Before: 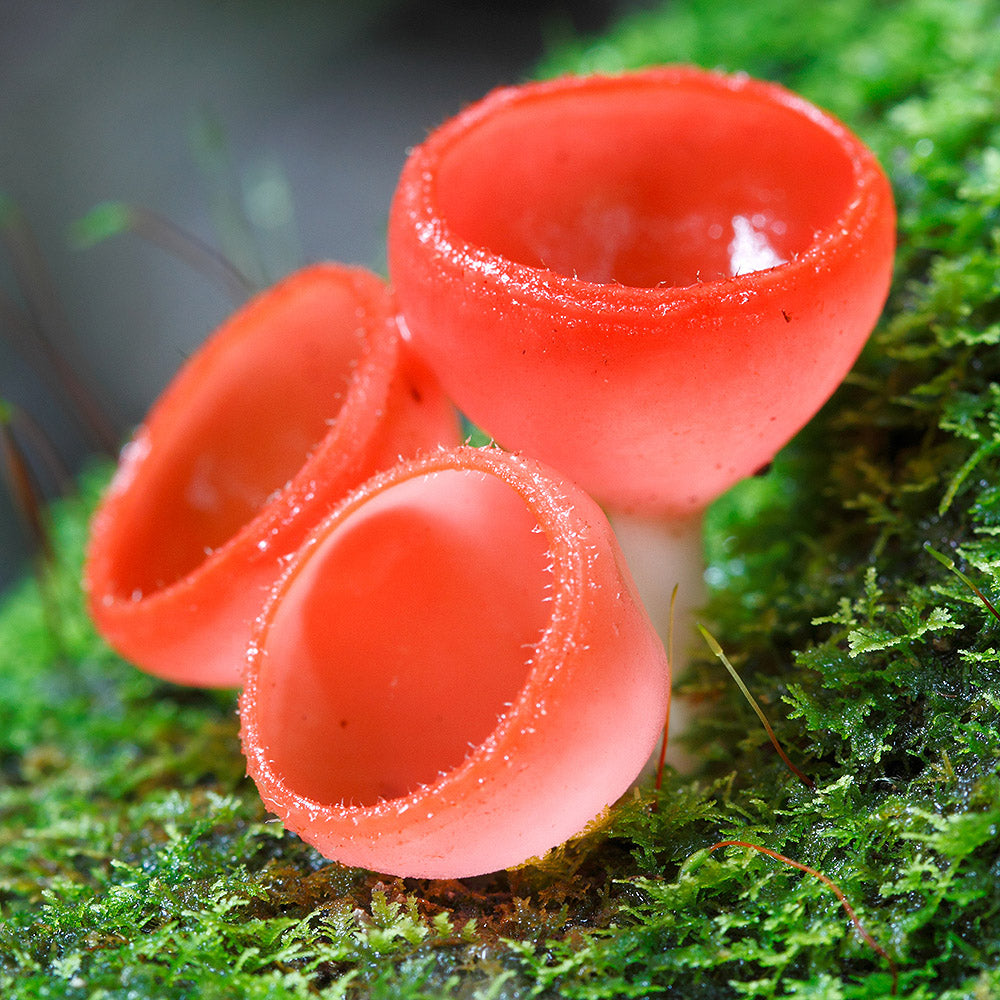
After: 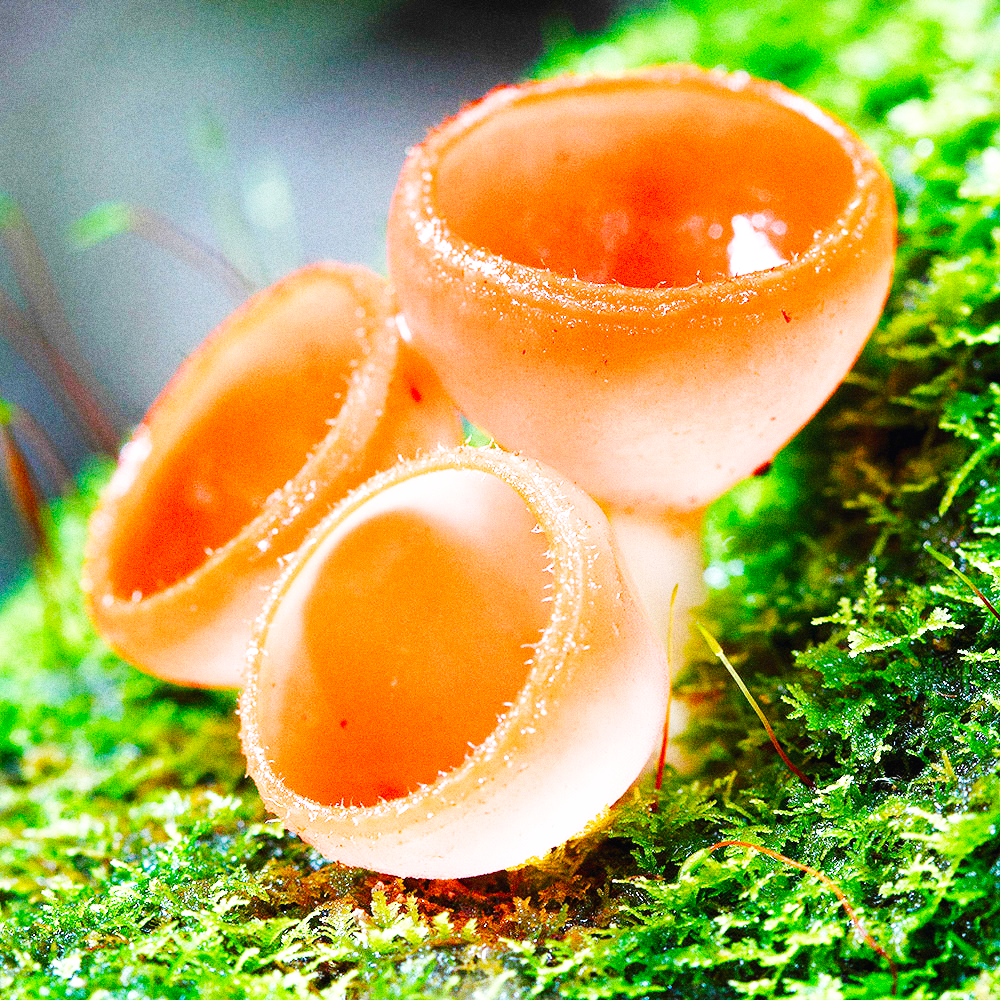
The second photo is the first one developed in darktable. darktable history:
grain: coarseness 0.09 ISO, strength 40%
color balance rgb: perceptual saturation grading › global saturation 25%, perceptual saturation grading › highlights -50%, perceptual saturation grading › shadows 30%, perceptual brilliance grading › global brilliance 12%, global vibrance 20%
base curve: curves: ch0 [(0, 0.003) (0.001, 0.002) (0.006, 0.004) (0.02, 0.022) (0.048, 0.086) (0.094, 0.234) (0.162, 0.431) (0.258, 0.629) (0.385, 0.8) (0.548, 0.918) (0.751, 0.988) (1, 1)], preserve colors none
